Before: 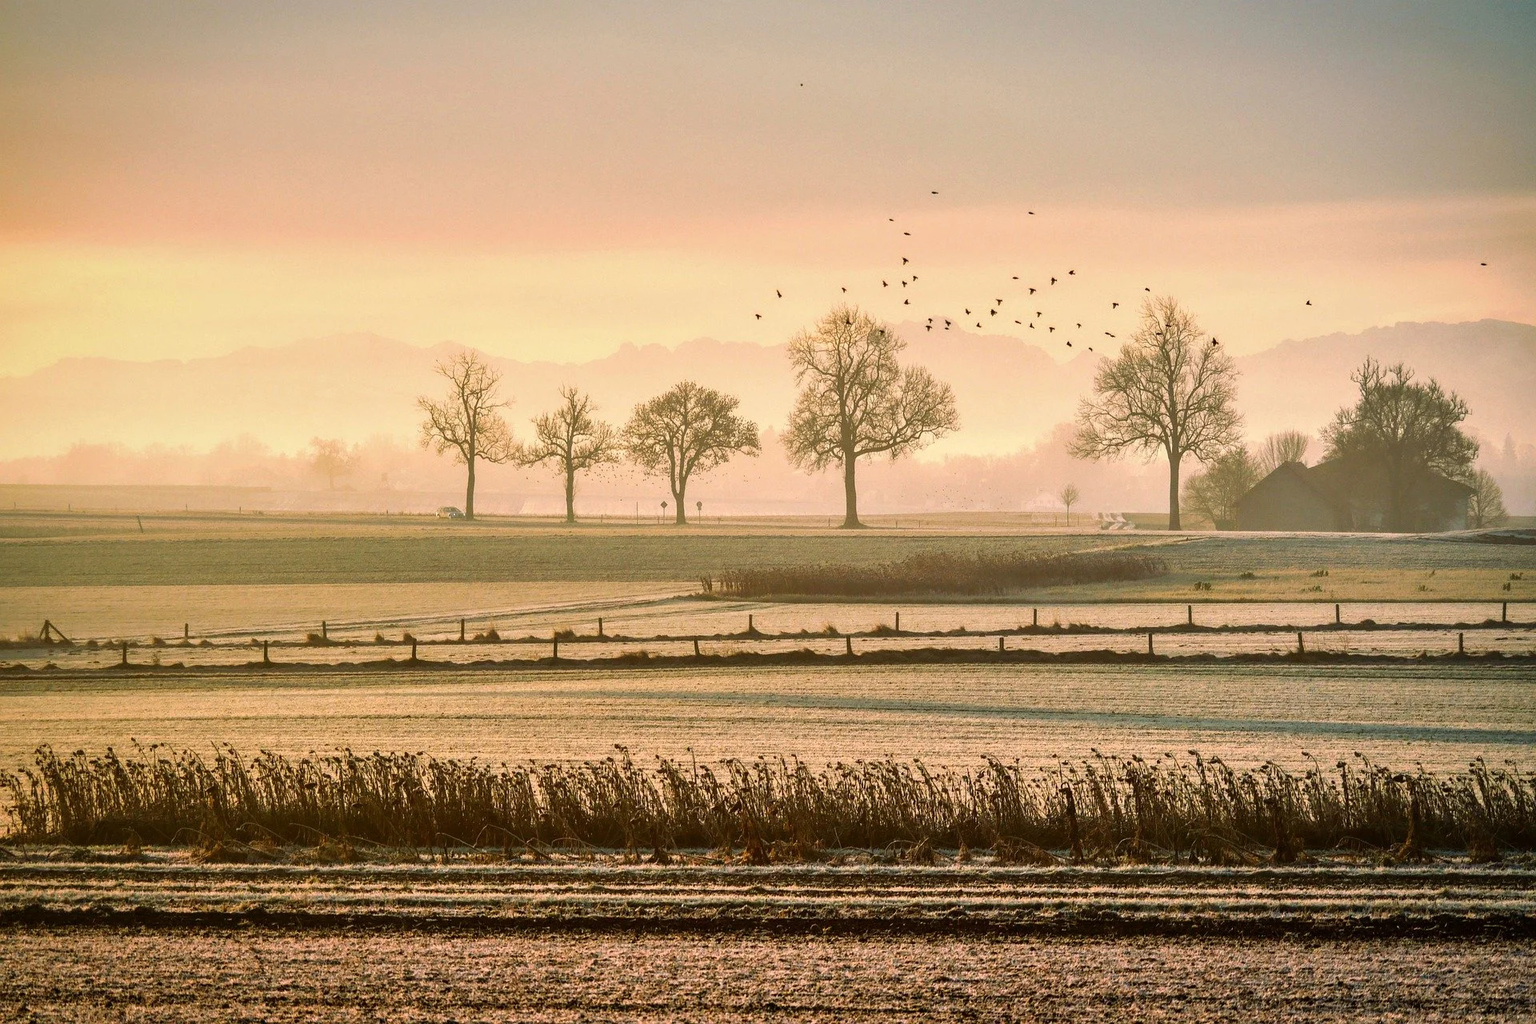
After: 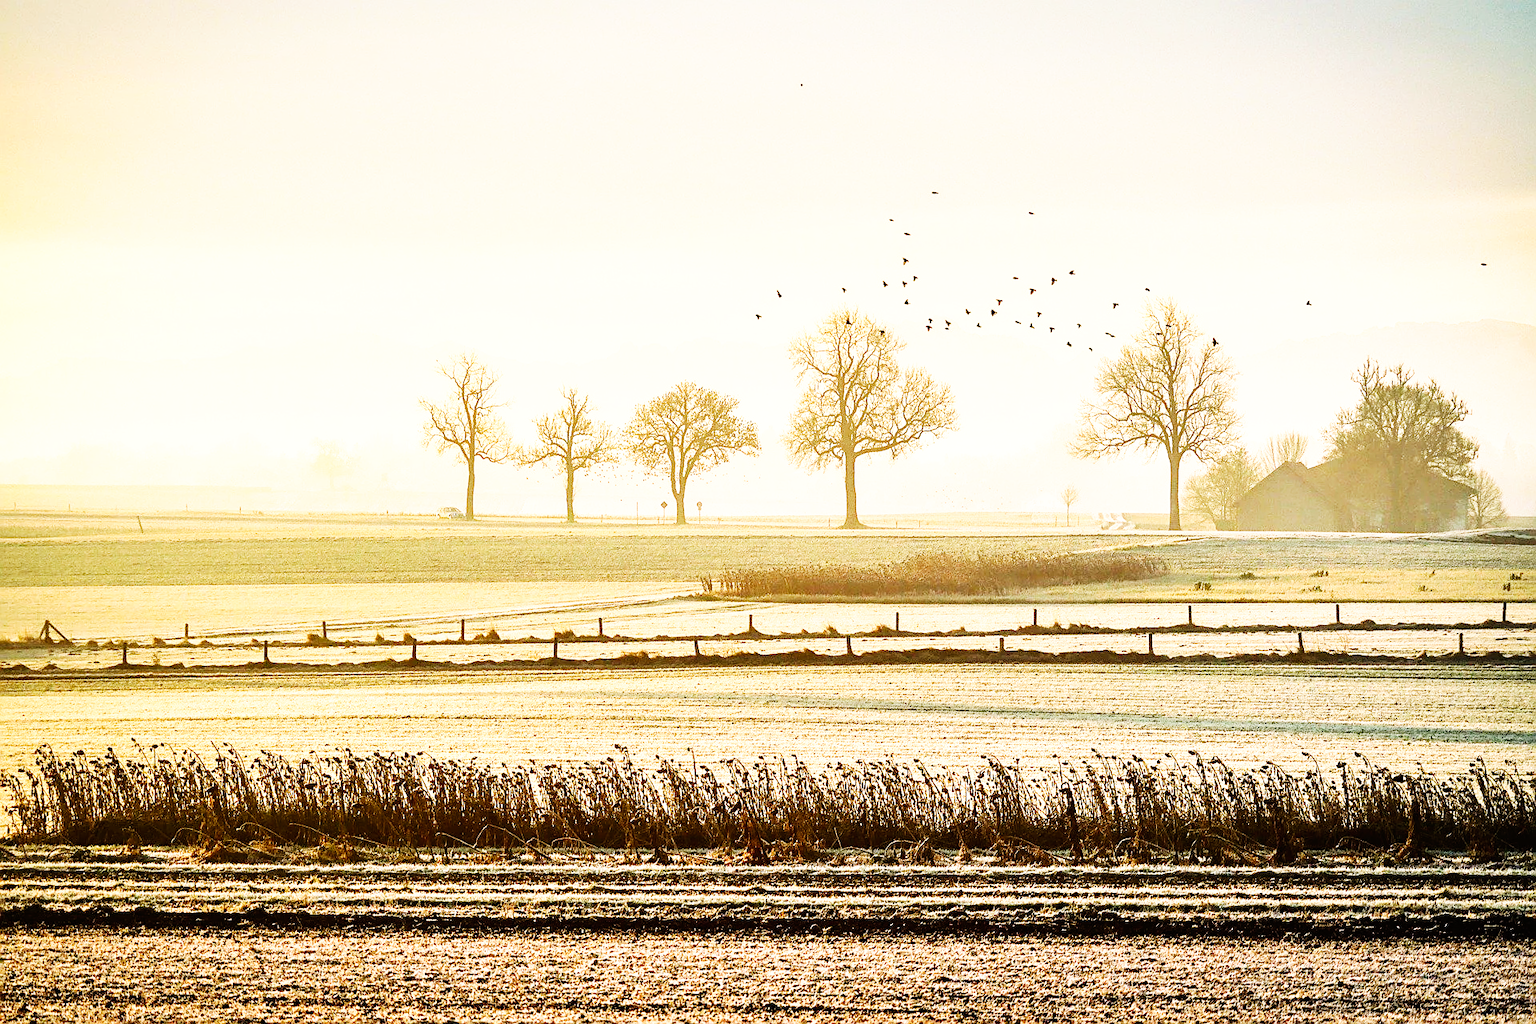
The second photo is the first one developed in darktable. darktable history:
tone equalizer: -8 EV -0.443 EV, -7 EV -0.368 EV, -6 EV -0.354 EV, -5 EV -0.202 EV, -3 EV 0.22 EV, -2 EV 0.336 EV, -1 EV 0.368 EV, +0 EV 0.392 EV
base curve: curves: ch0 [(0, 0) (0.007, 0.004) (0.027, 0.03) (0.046, 0.07) (0.207, 0.54) (0.442, 0.872) (0.673, 0.972) (1, 1)], exposure shift 0.01, preserve colors none
sharpen: on, module defaults
